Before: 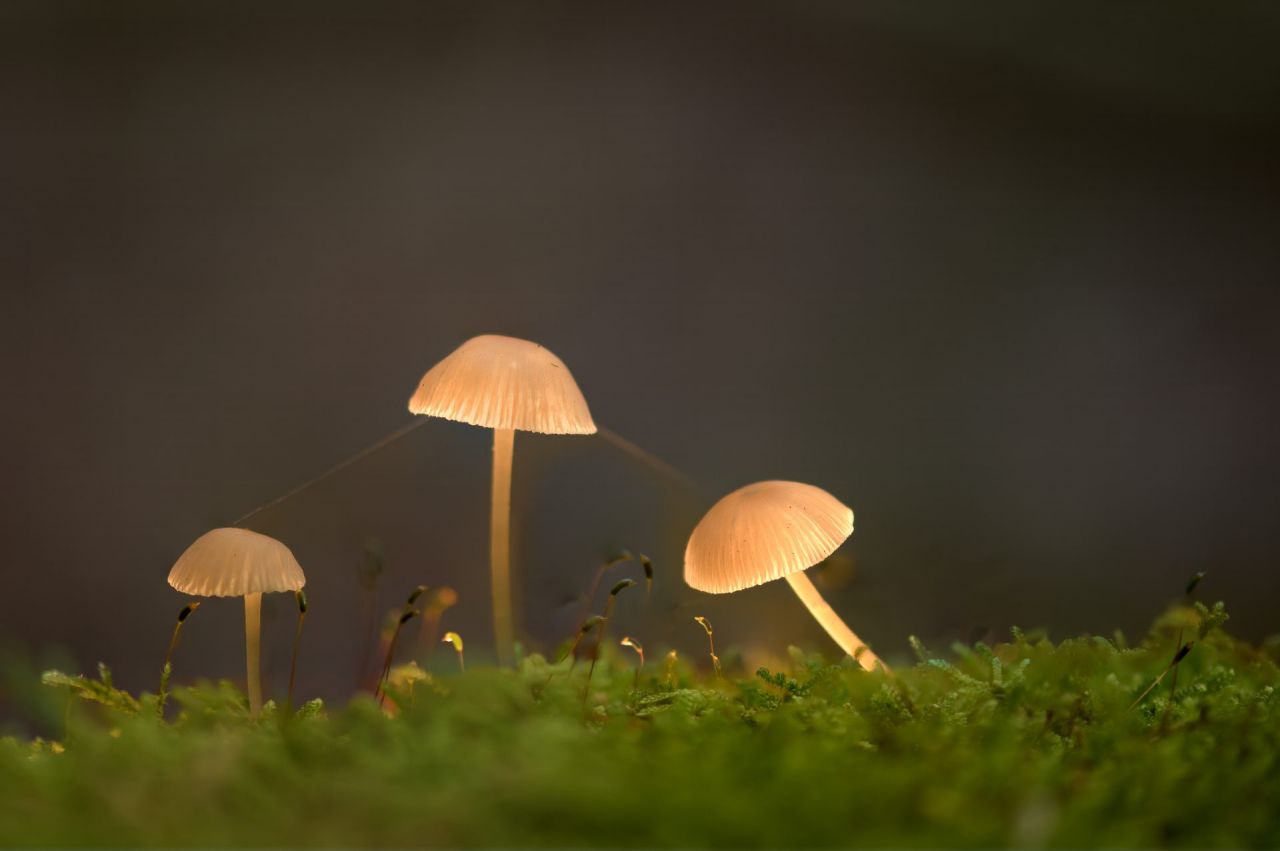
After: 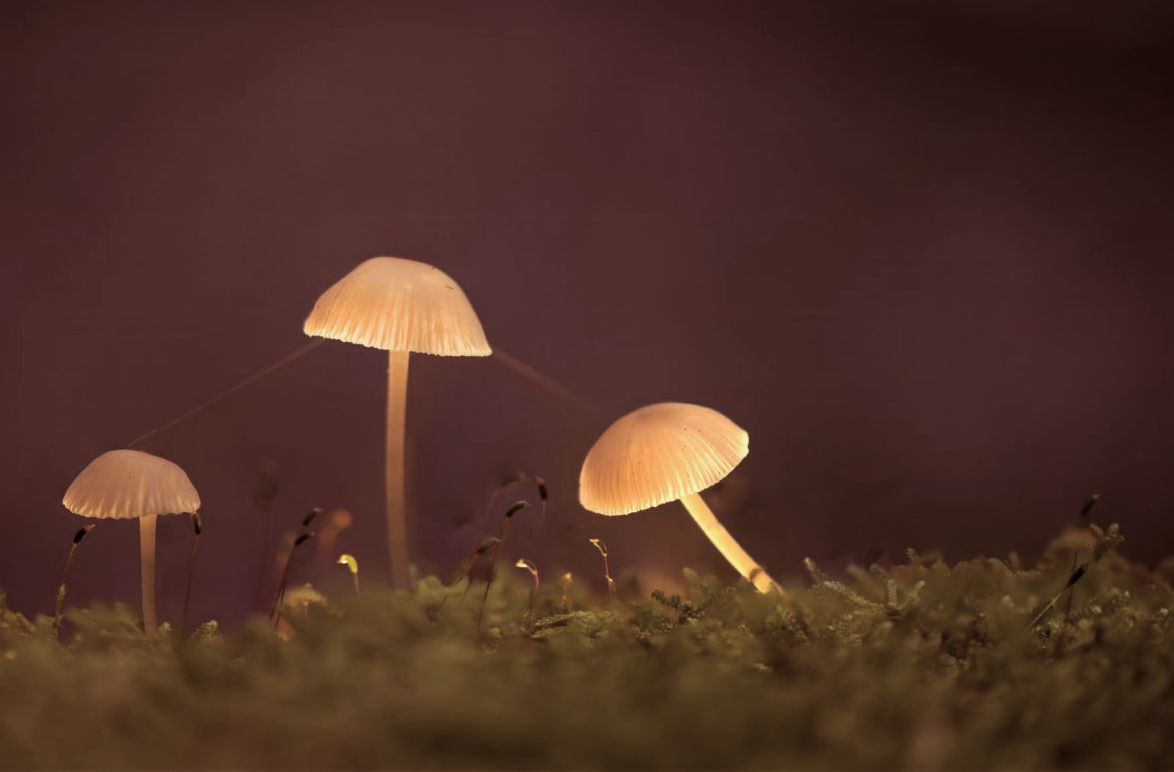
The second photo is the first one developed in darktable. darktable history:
crop and rotate: left 8.262%, top 9.226%
split-toning: on, module defaults
white balance: red 0.974, blue 1.044
